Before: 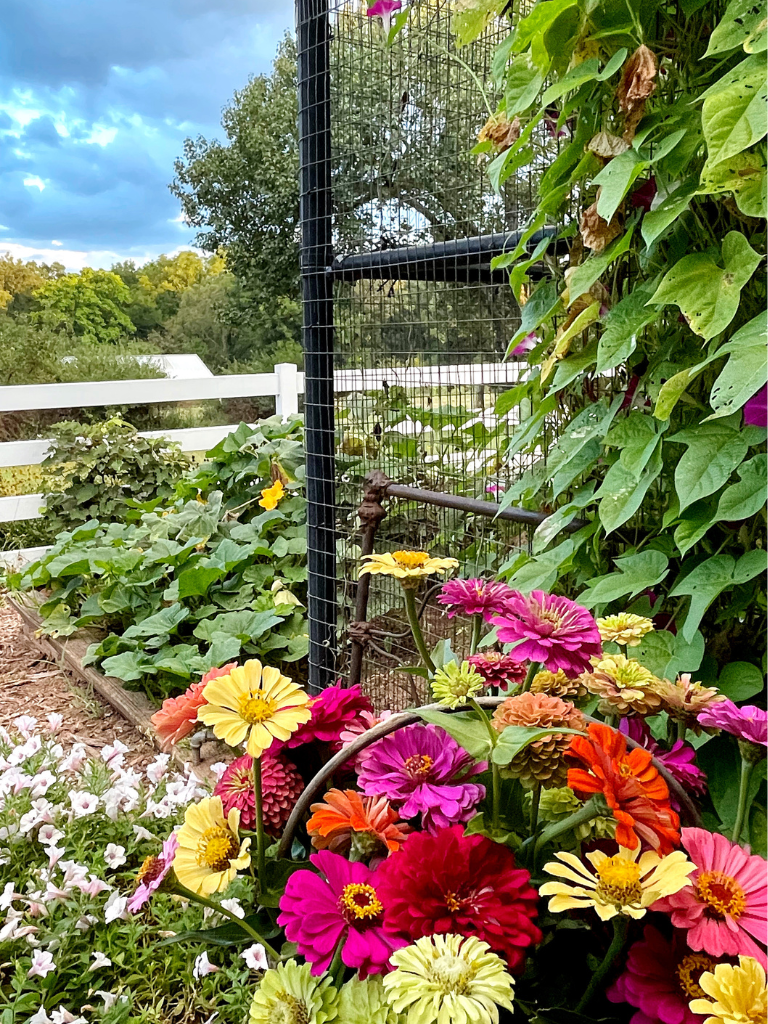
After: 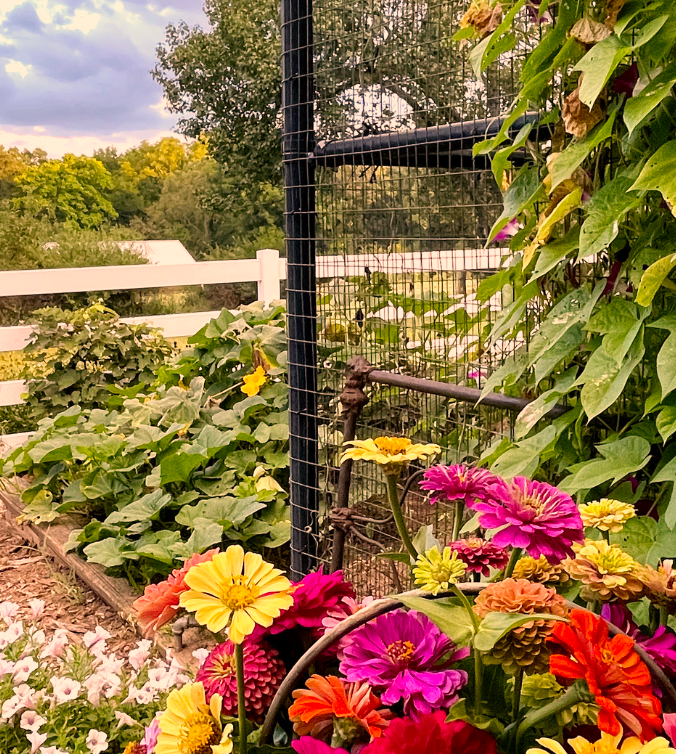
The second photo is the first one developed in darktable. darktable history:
crop and rotate: left 2.396%, top 11.147%, right 9.575%, bottom 15.168%
color correction: highlights a* 21.79, highlights b* 22.1
